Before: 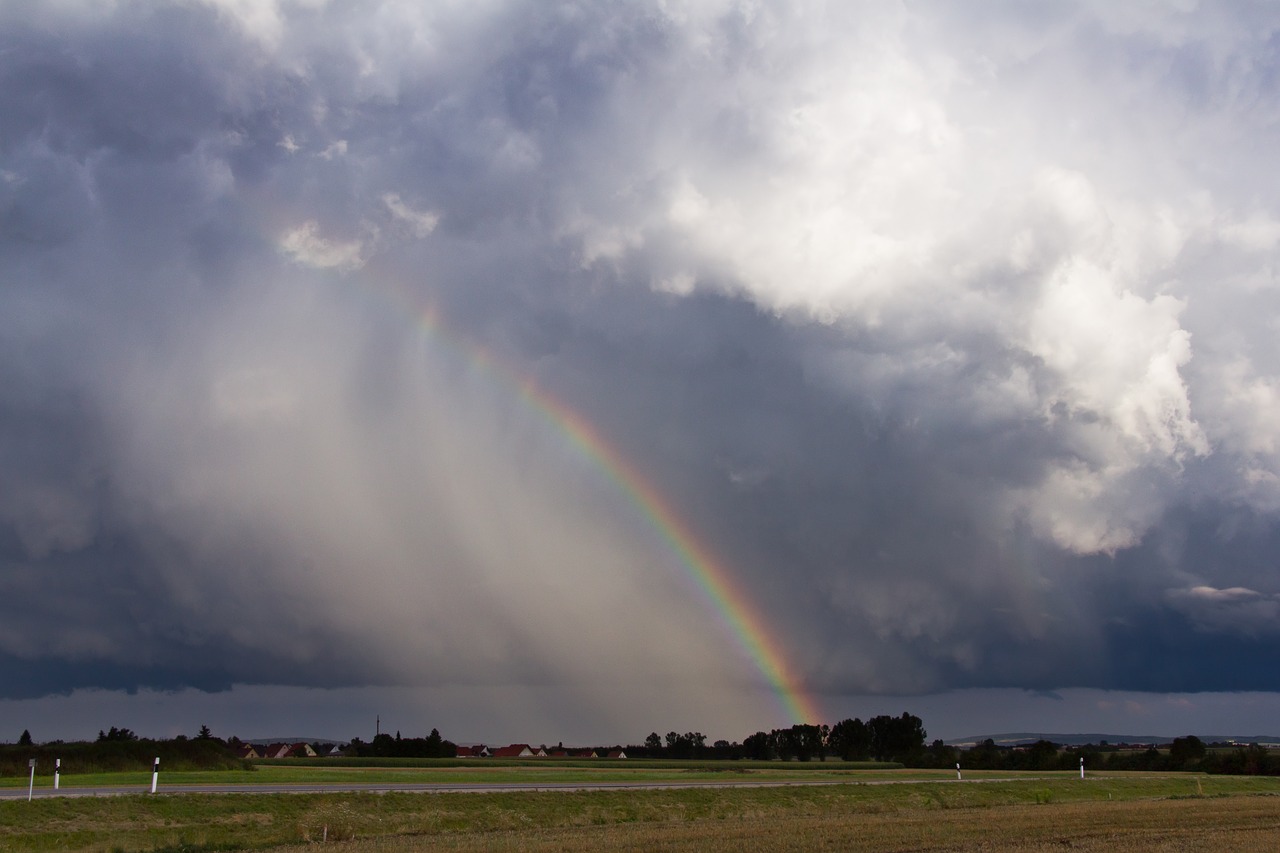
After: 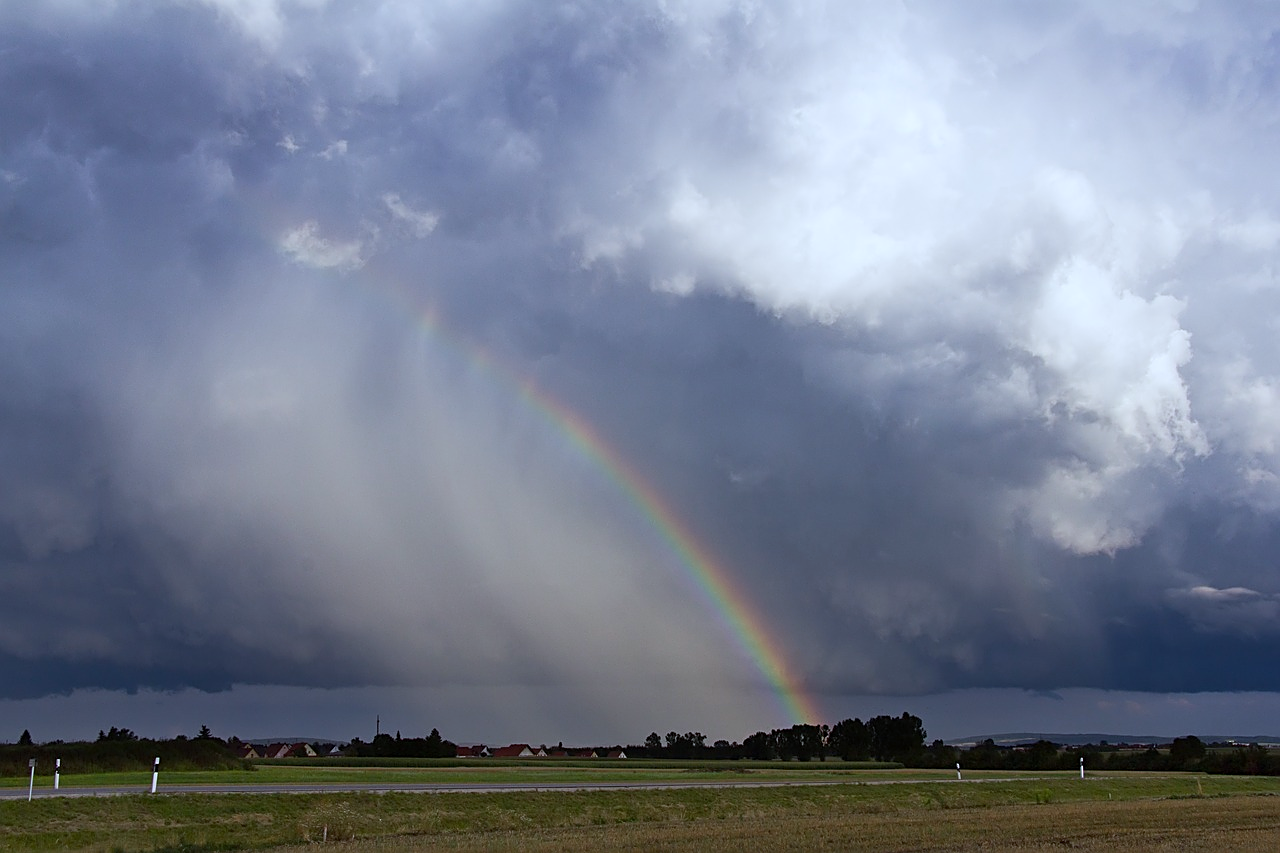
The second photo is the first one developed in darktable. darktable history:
white balance: red 0.924, blue 1.095
sharpen: on, module defaults
